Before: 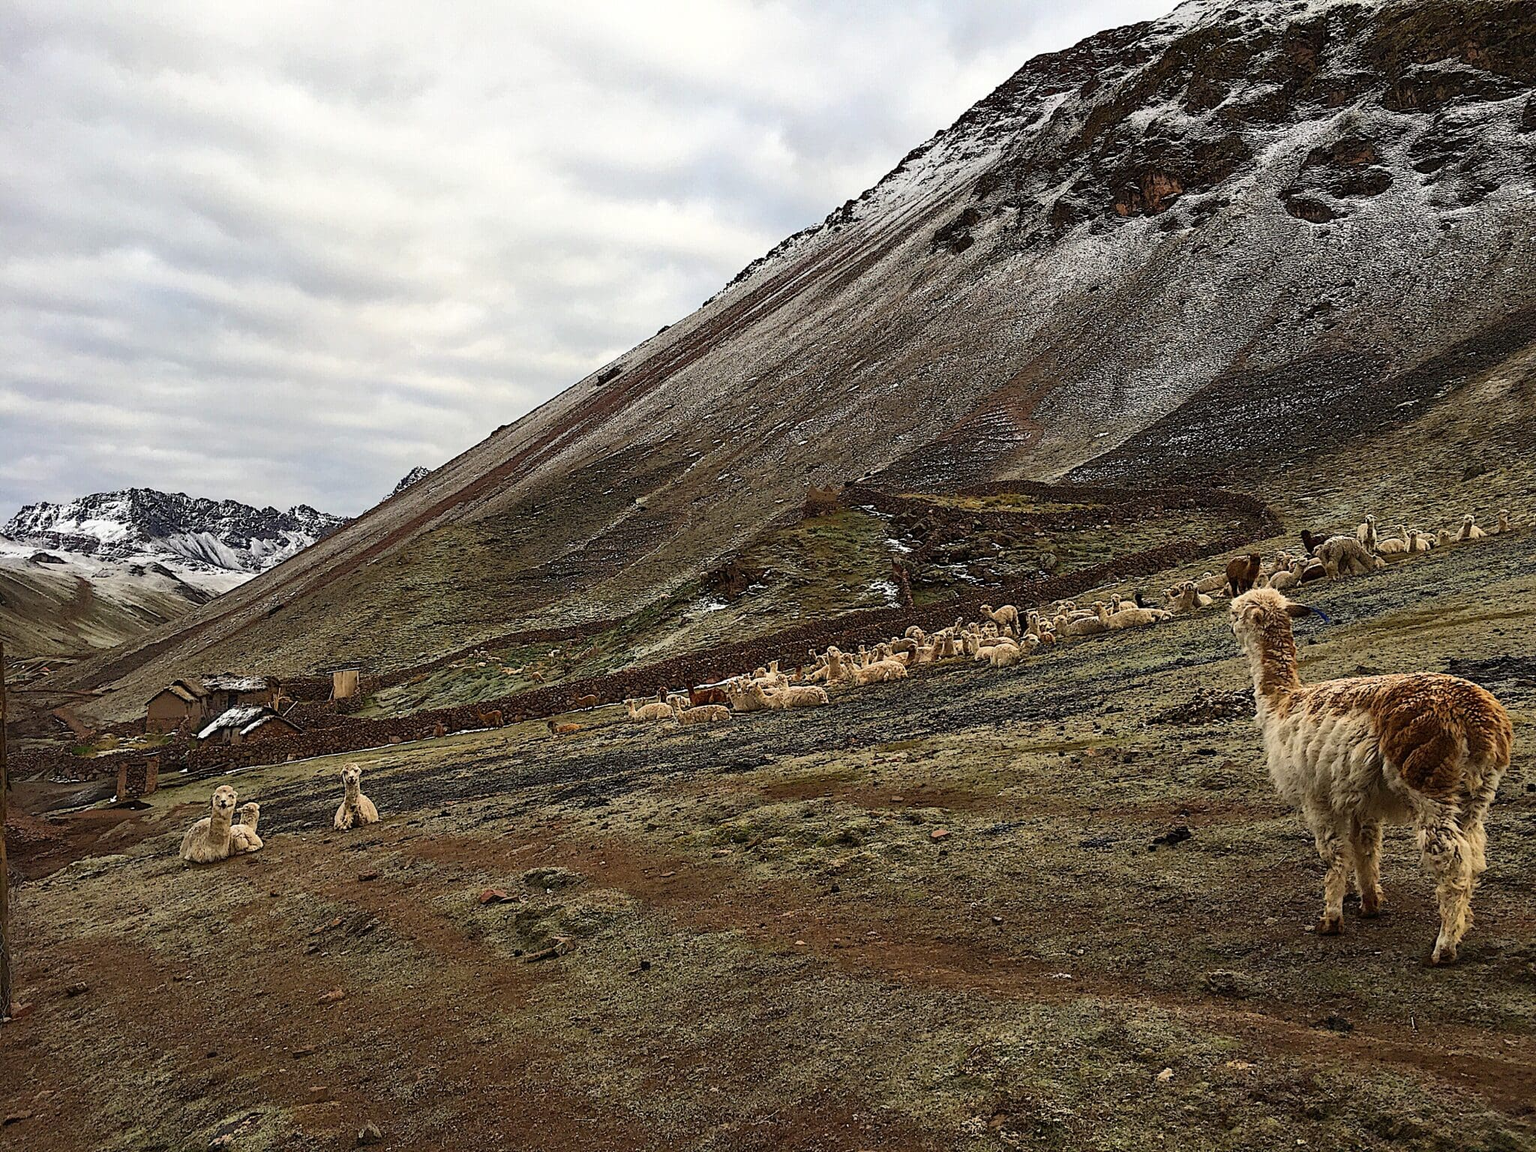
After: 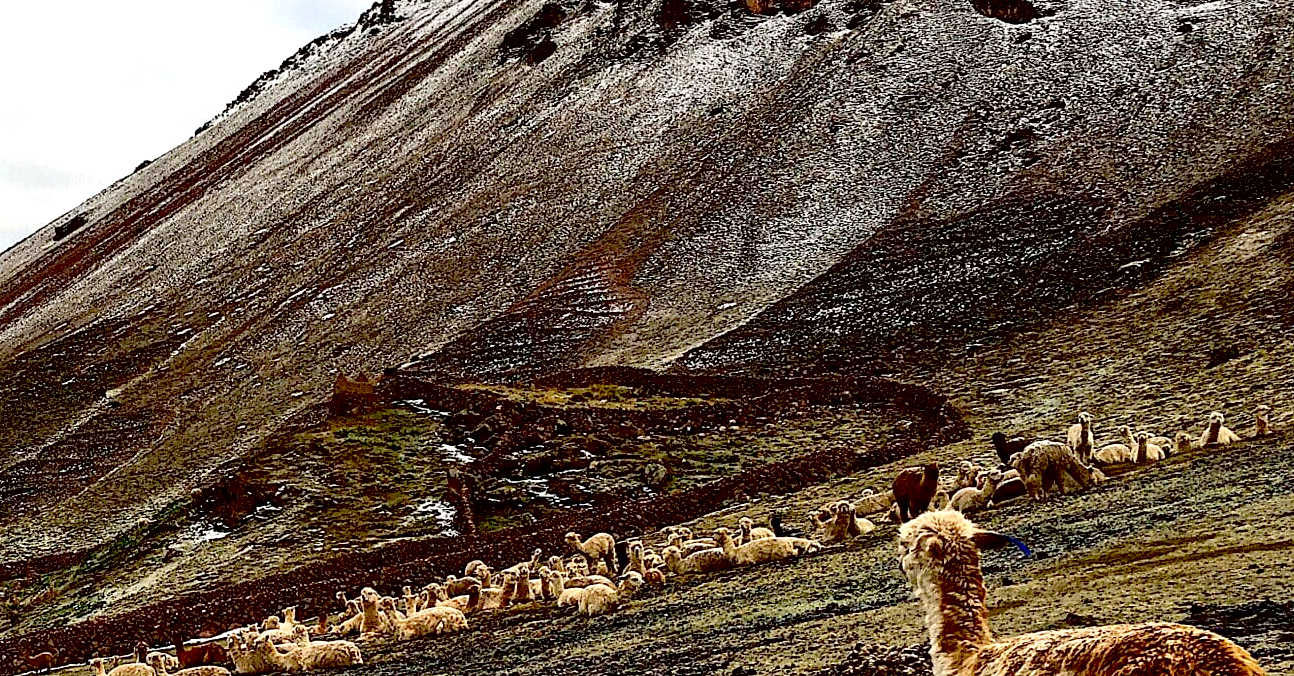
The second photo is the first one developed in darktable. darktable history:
local contrast: mode bilateral grid, contrast 20, coarseness 49, detail 132%, midtone range 0.2
exposure: black level correction 0.039, exposure 0.499 EV, compensate exposure bias true, compensate highlight preservation false
crop: left 36.231%, top 17.851%, right 0.563%, bottom 38.123%
